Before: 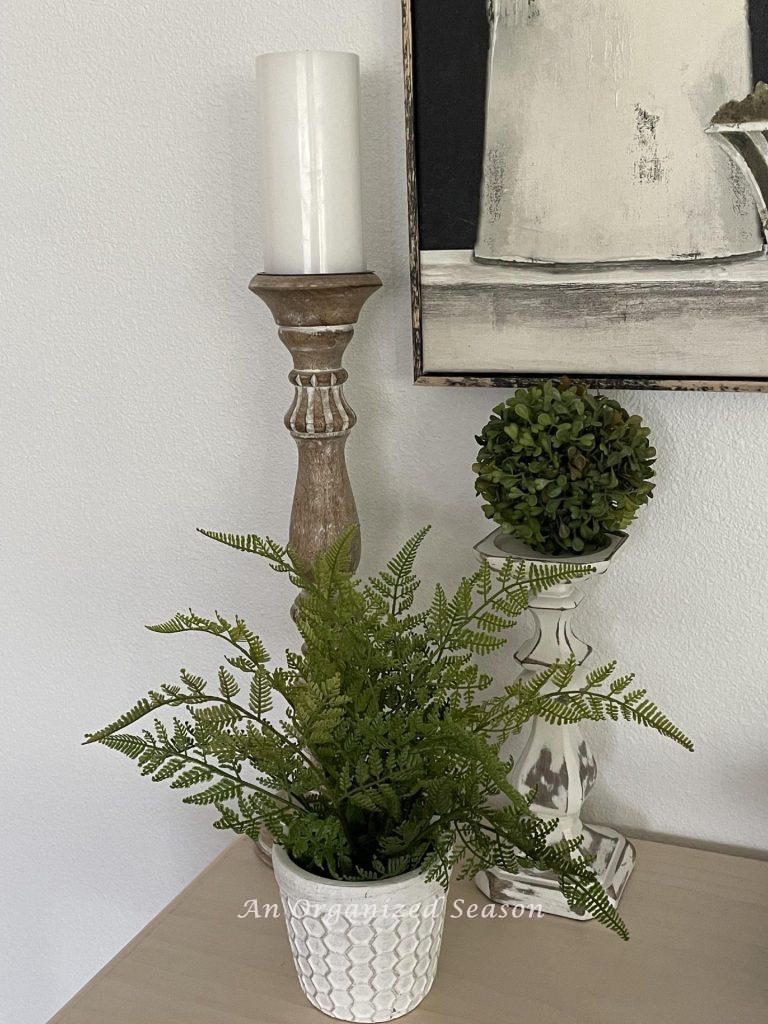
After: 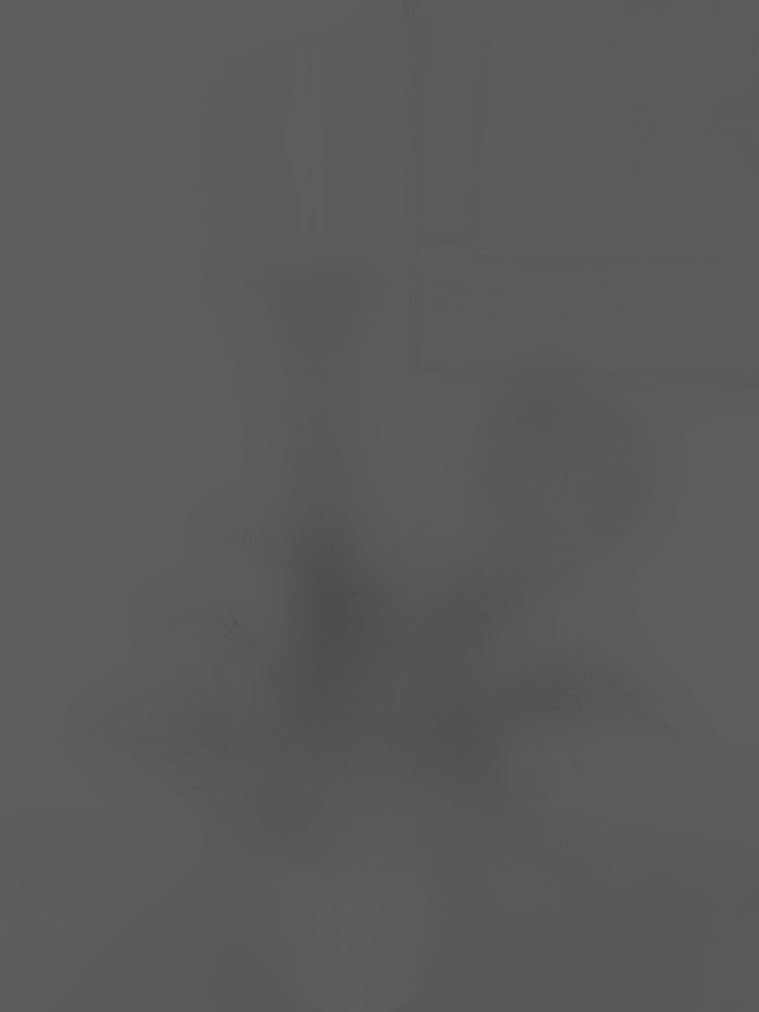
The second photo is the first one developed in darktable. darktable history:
monochrome: a -11.7, b 1.62, size 0.5, highlights 0.38
crop and rotate: angle -0.5°
sharpen: on, module defaults
contrast brightness saturation: contrast -0.99, brightness -0.17, saturation 0.75
